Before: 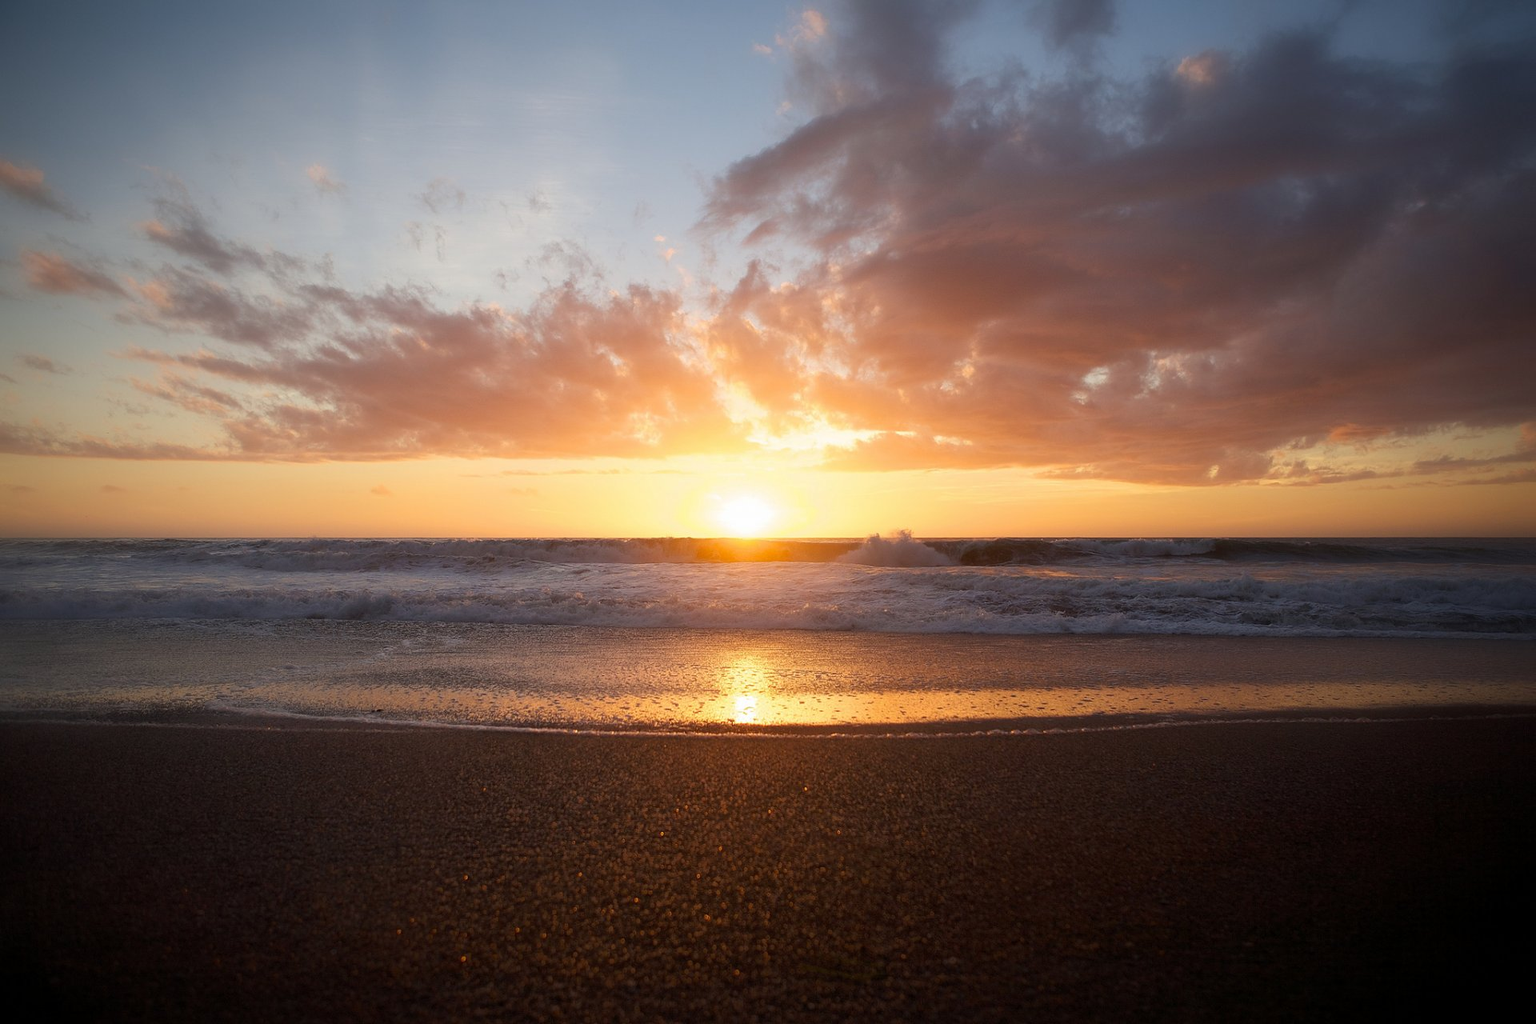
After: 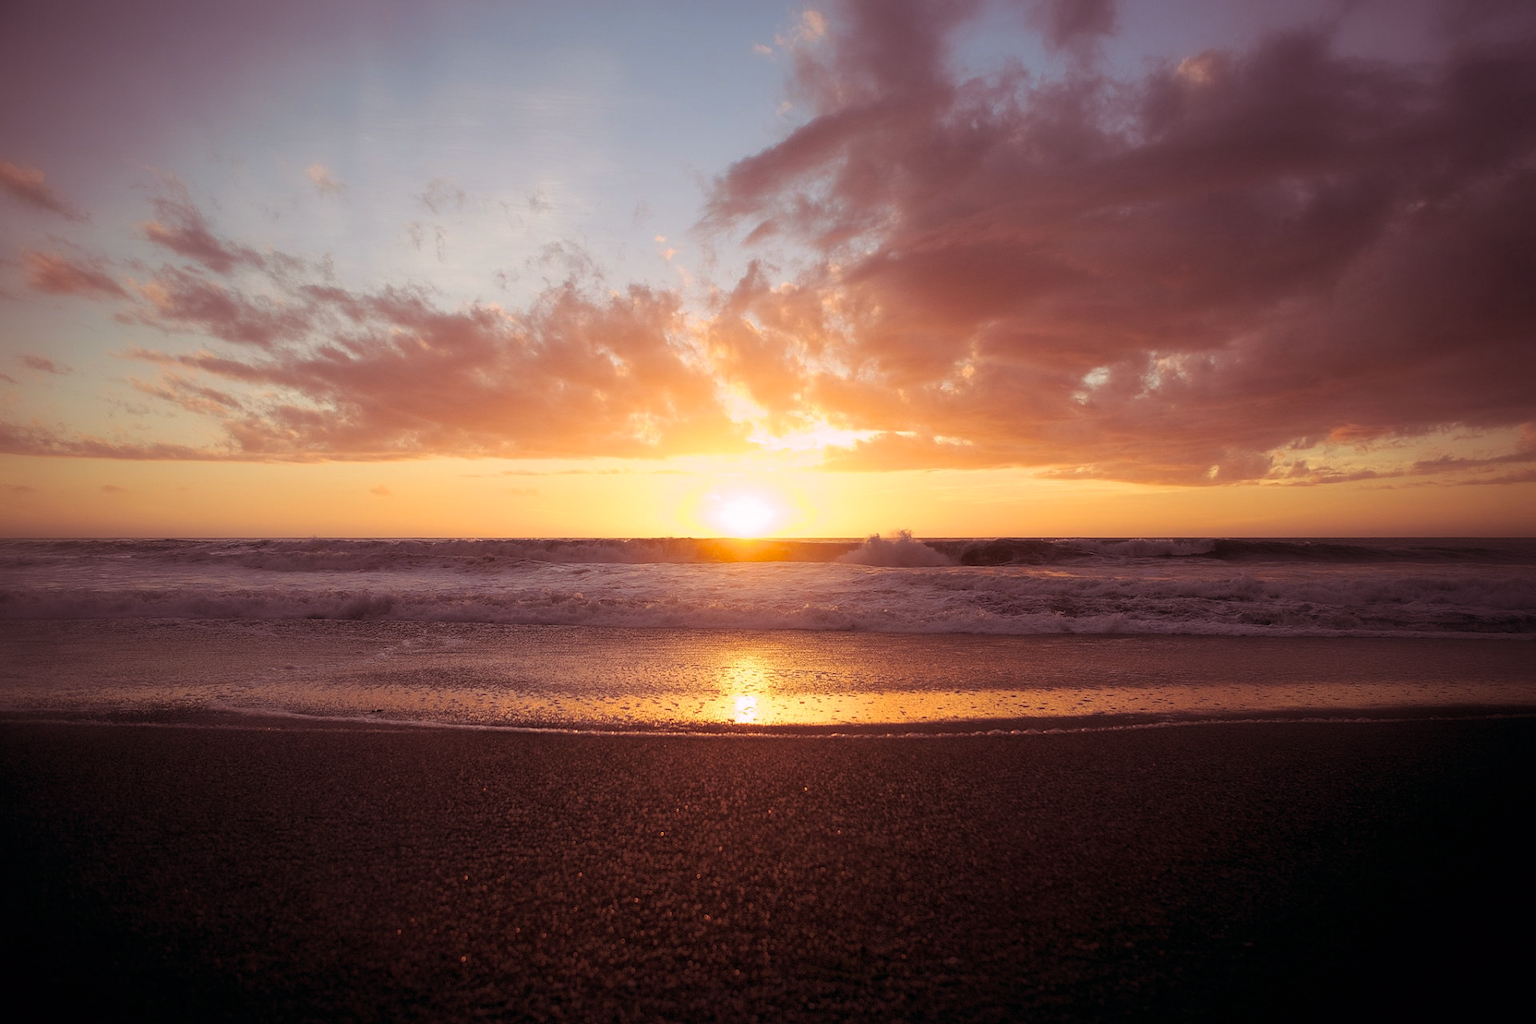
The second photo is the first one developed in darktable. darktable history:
color balance: lift [0.998, 0.998, 1.001, 1.002], gamma [0.995, 1.025, 0.992, 0.975], gain [0.995, 1.02, 0.997, 0.98]
split-toning: highlights › hue 298.8°, highlights › saturation 0.73, compress 41.76%
